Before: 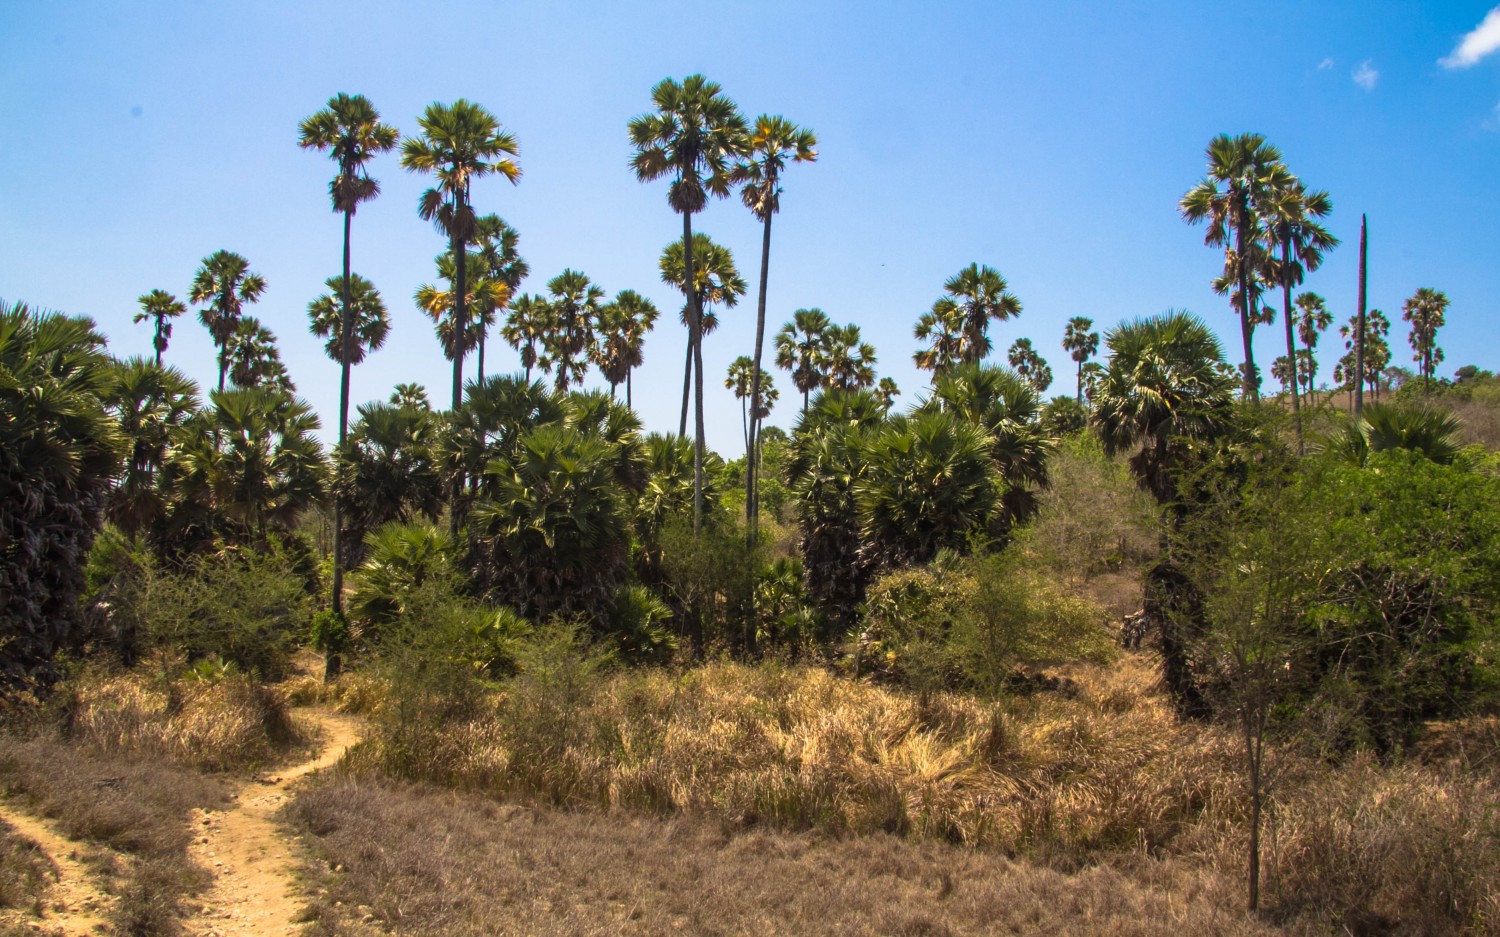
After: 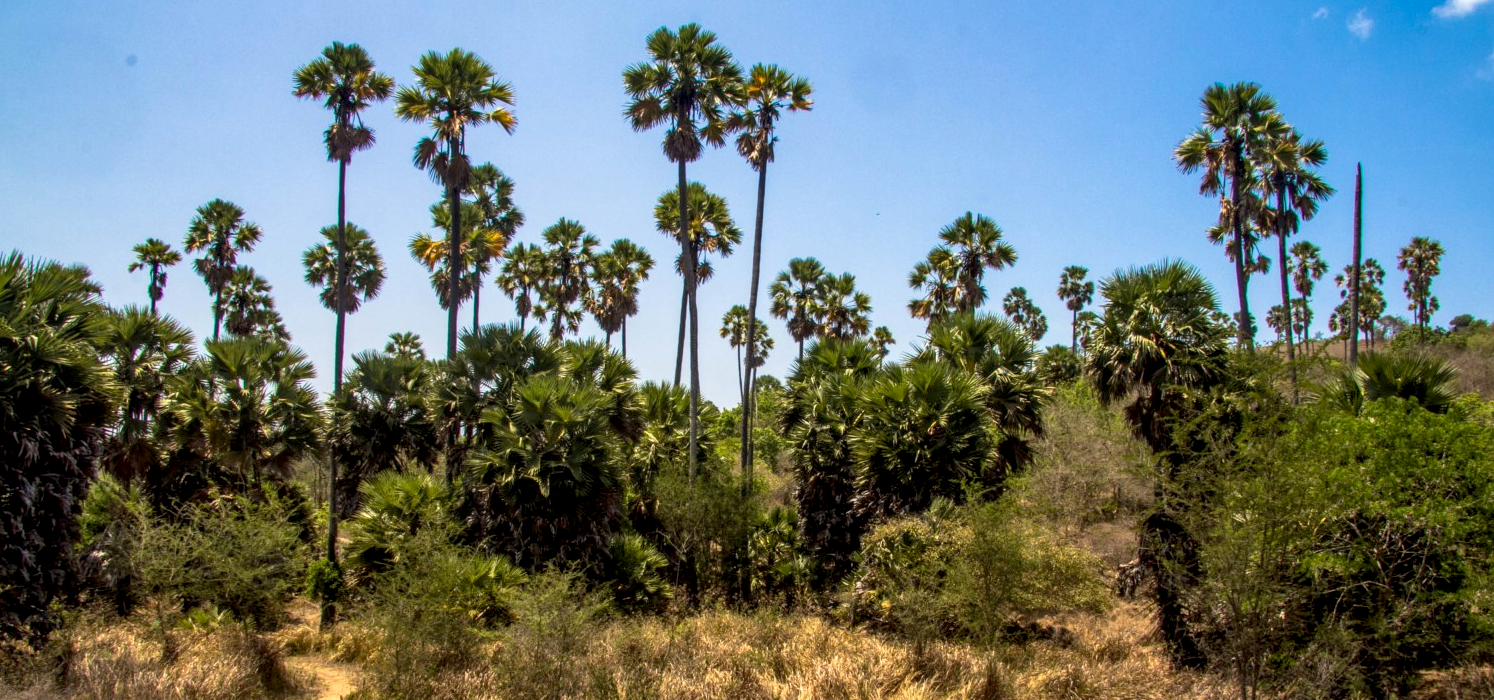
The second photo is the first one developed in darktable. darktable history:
crop: left 0.387%, top 5.469%, bottom 19.809%
shadows and highlights: shadows 32, highlights -32, soften with gaussian
exposure: black level correction 0.009, exposure 0.014 EV, compensate highlight preservation false
local contrast: on, module defaults
